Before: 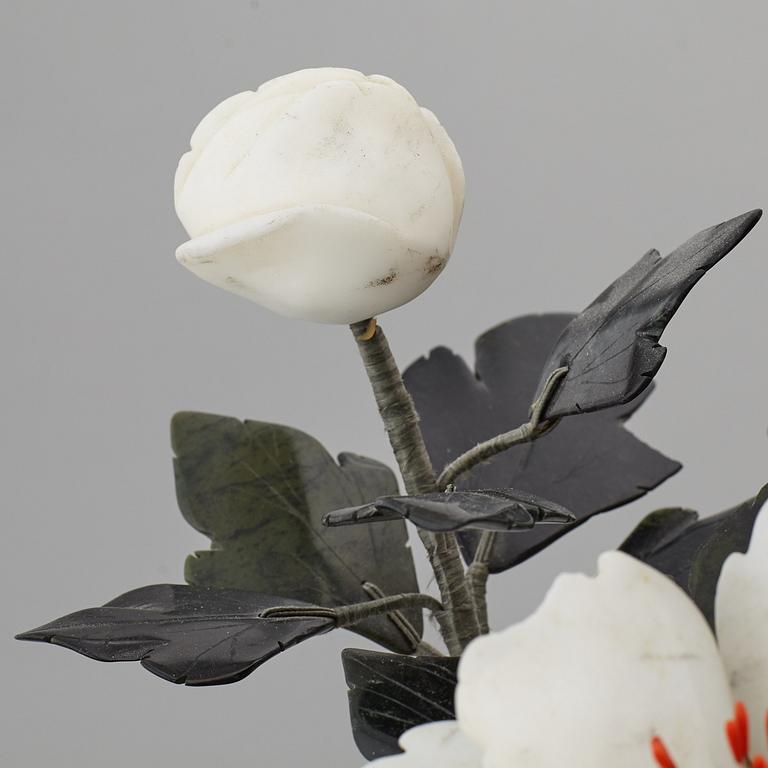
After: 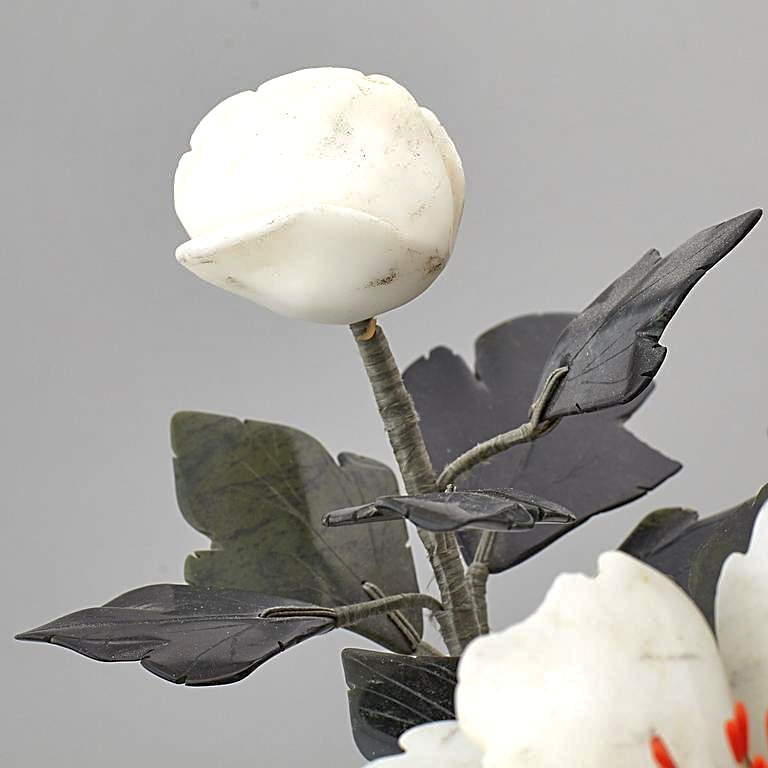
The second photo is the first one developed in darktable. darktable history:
exposure: black level correction 0, exposure 0.5 EV, compensate exposure bias true, compensate highlight preservation false
shadows and highlights: on, module defaults
sharpen: on, module defaults
